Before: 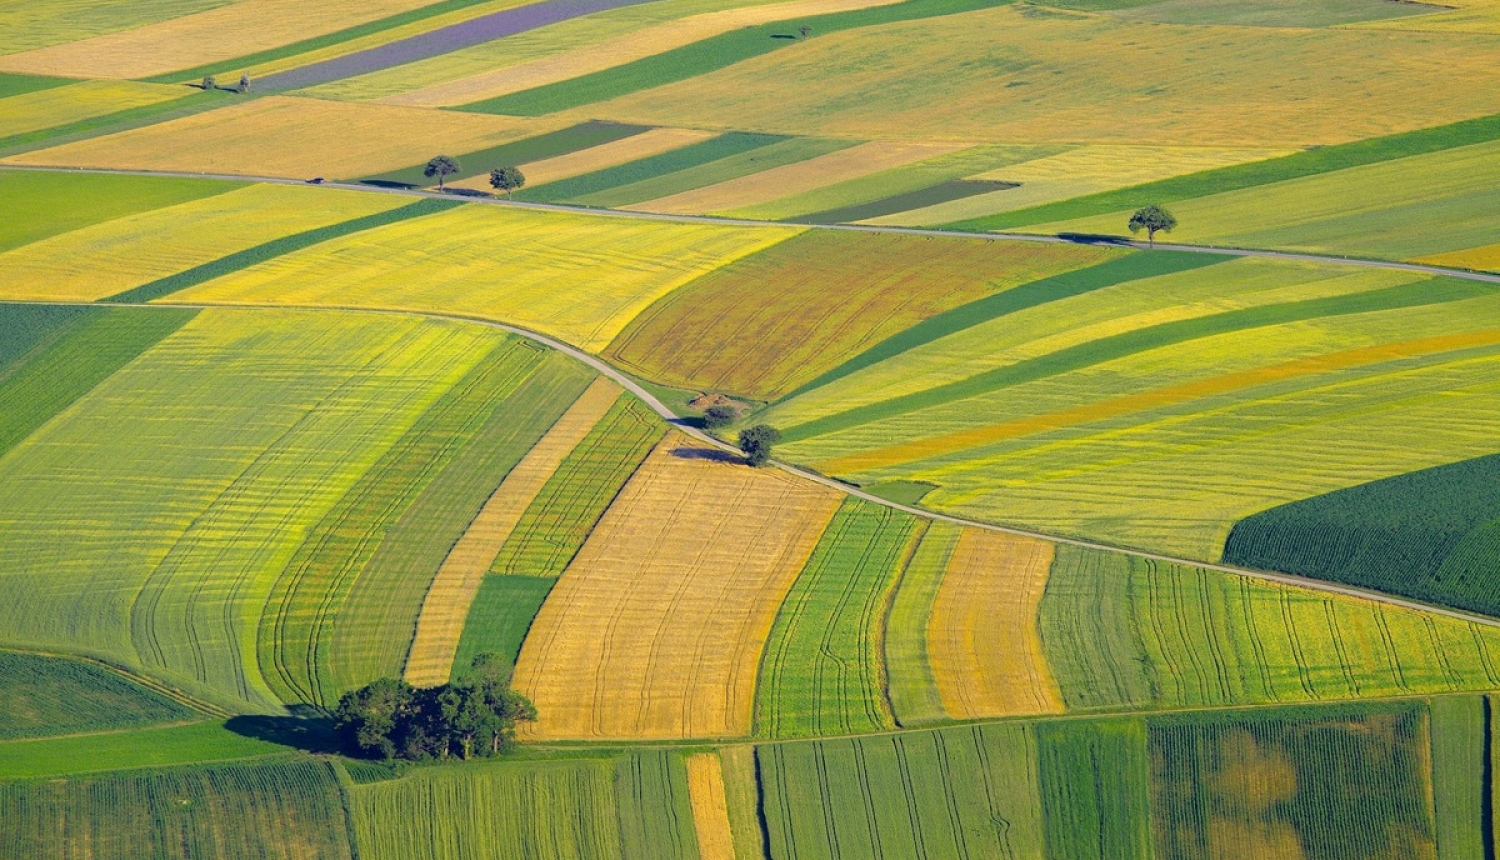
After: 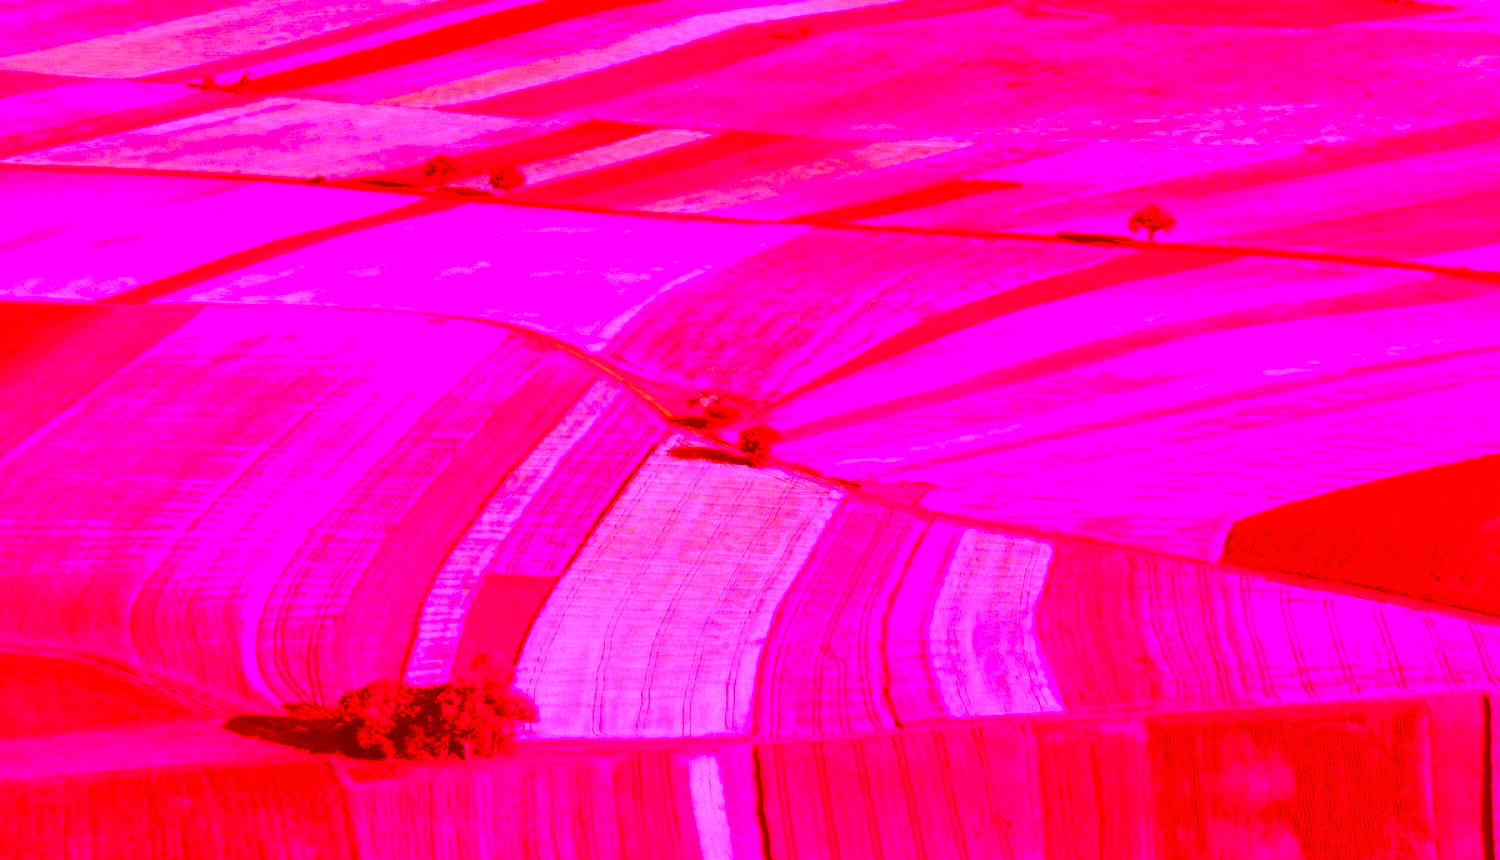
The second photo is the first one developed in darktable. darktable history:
color correction: highlights a* -39.1, highlights b* -39.32, shadows a* -39.94, shadows b* -39.9, saturation -2.94
